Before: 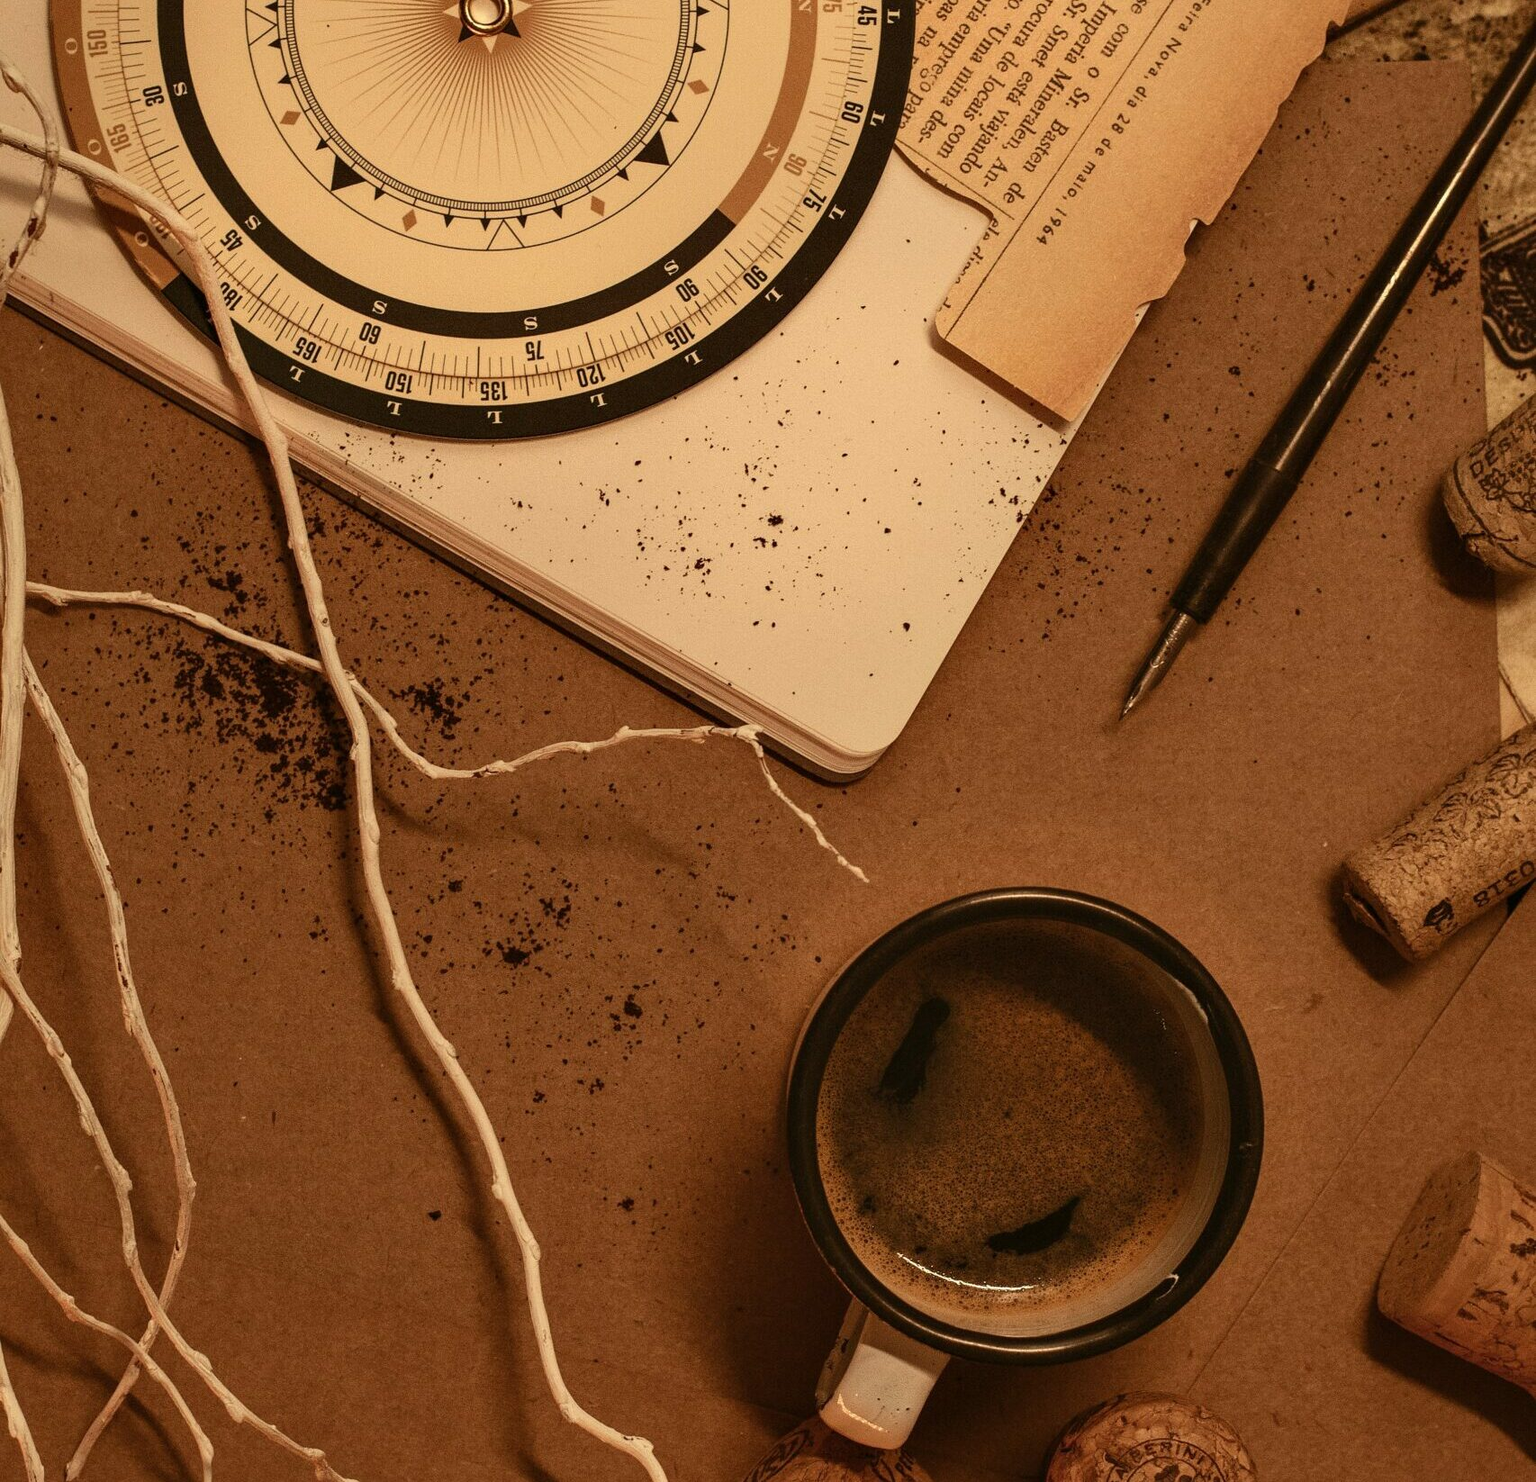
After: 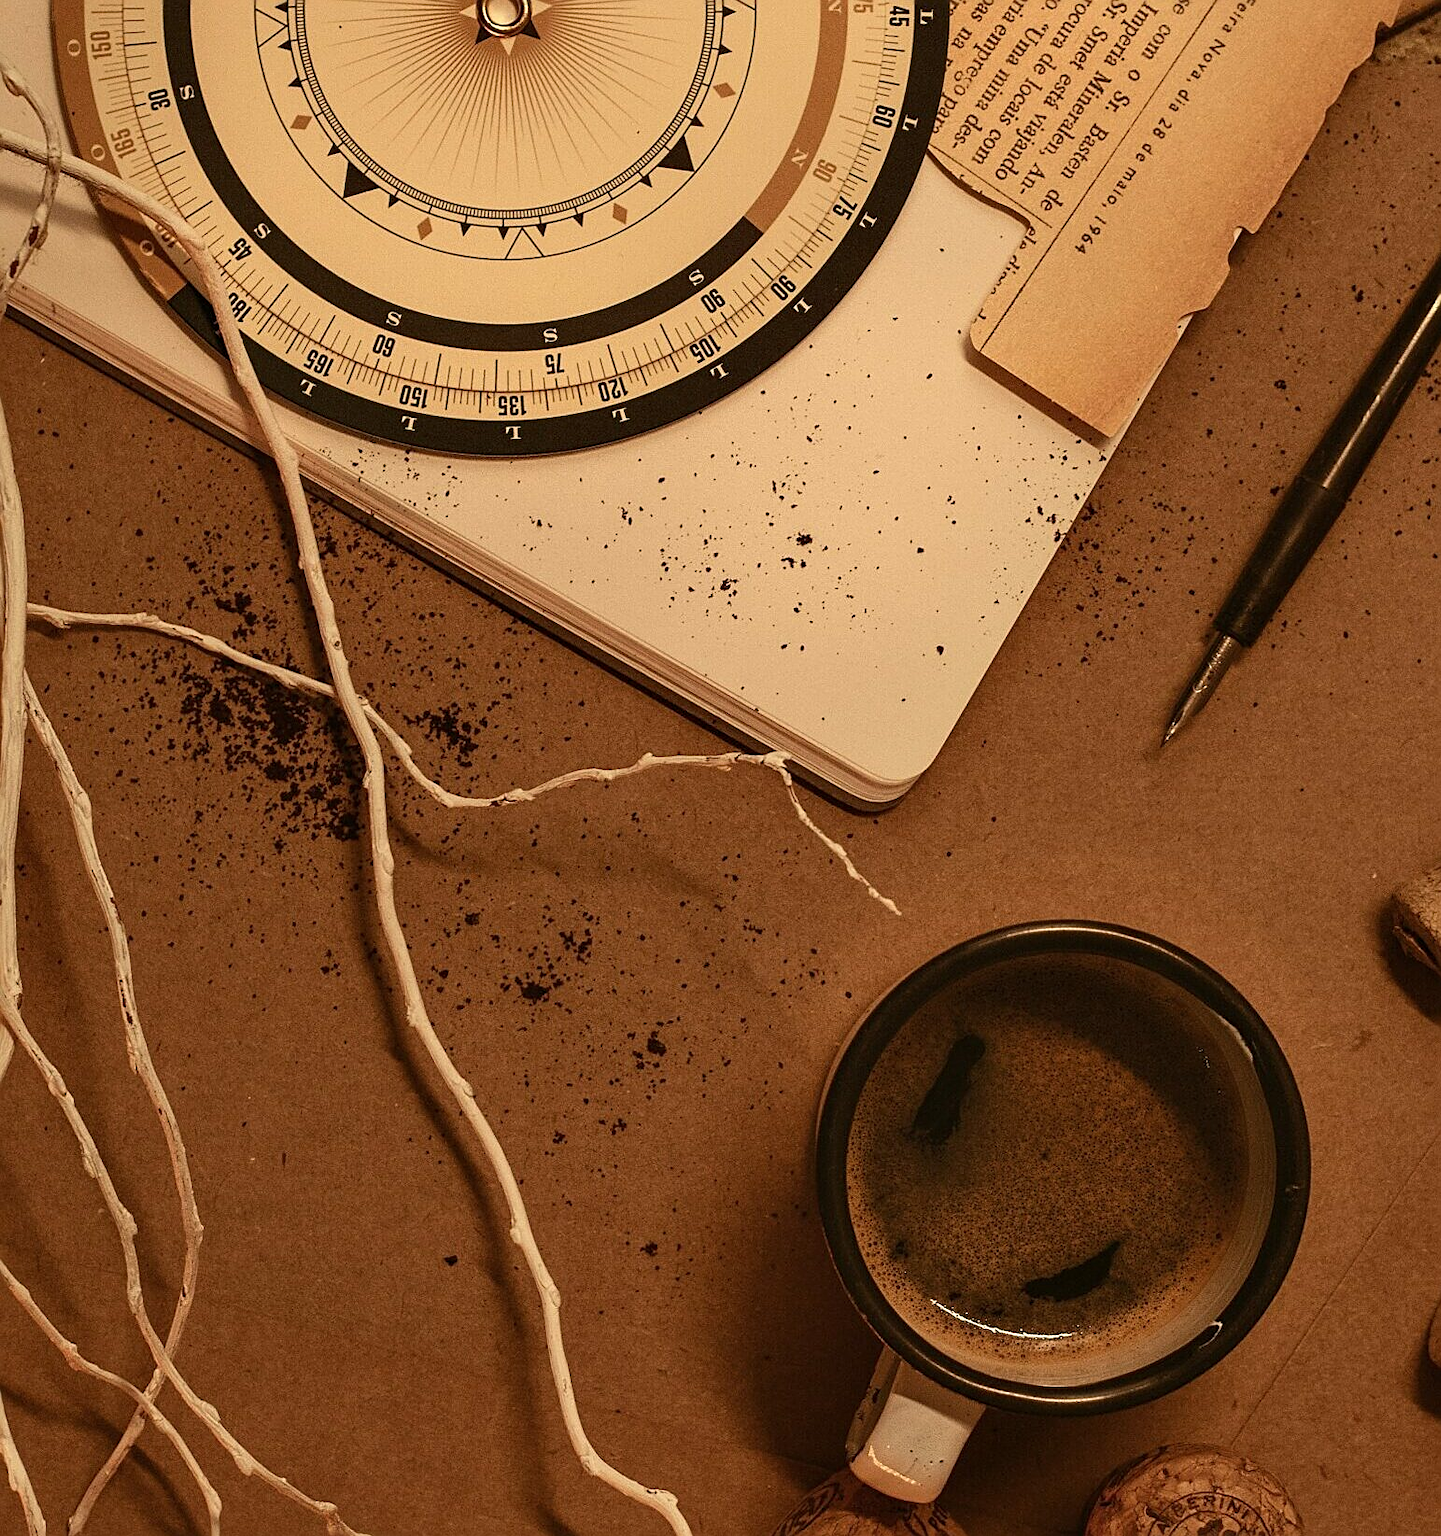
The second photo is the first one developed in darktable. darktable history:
sharpen: on, module defaults
crop: right 9.475%, bottom 0.022%
